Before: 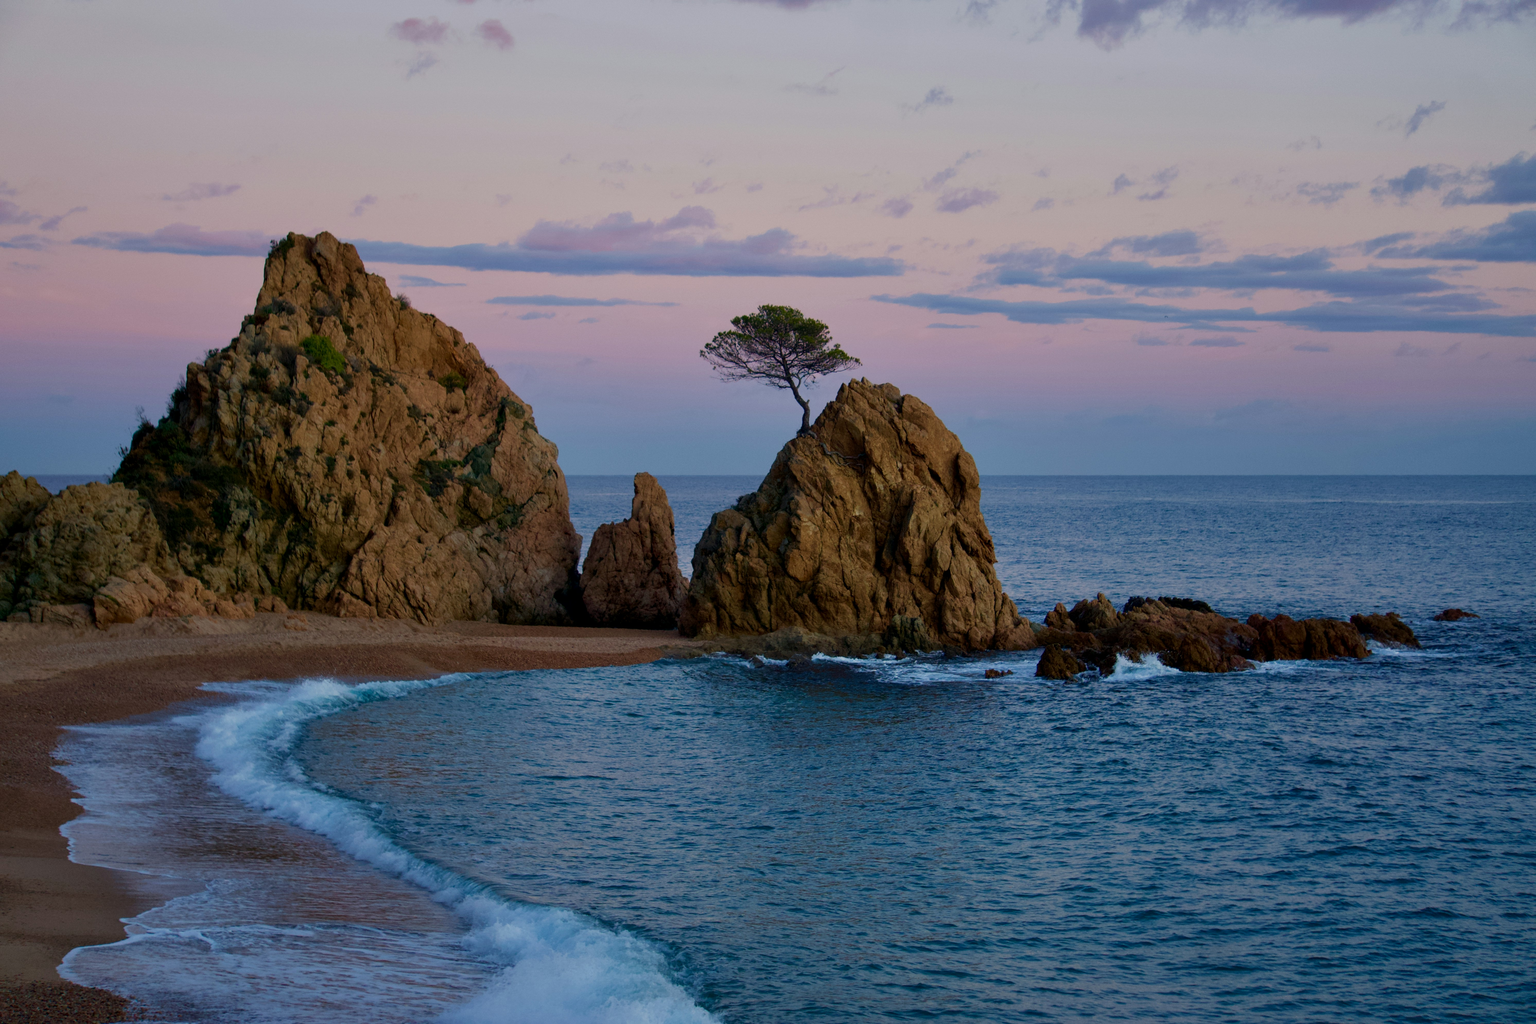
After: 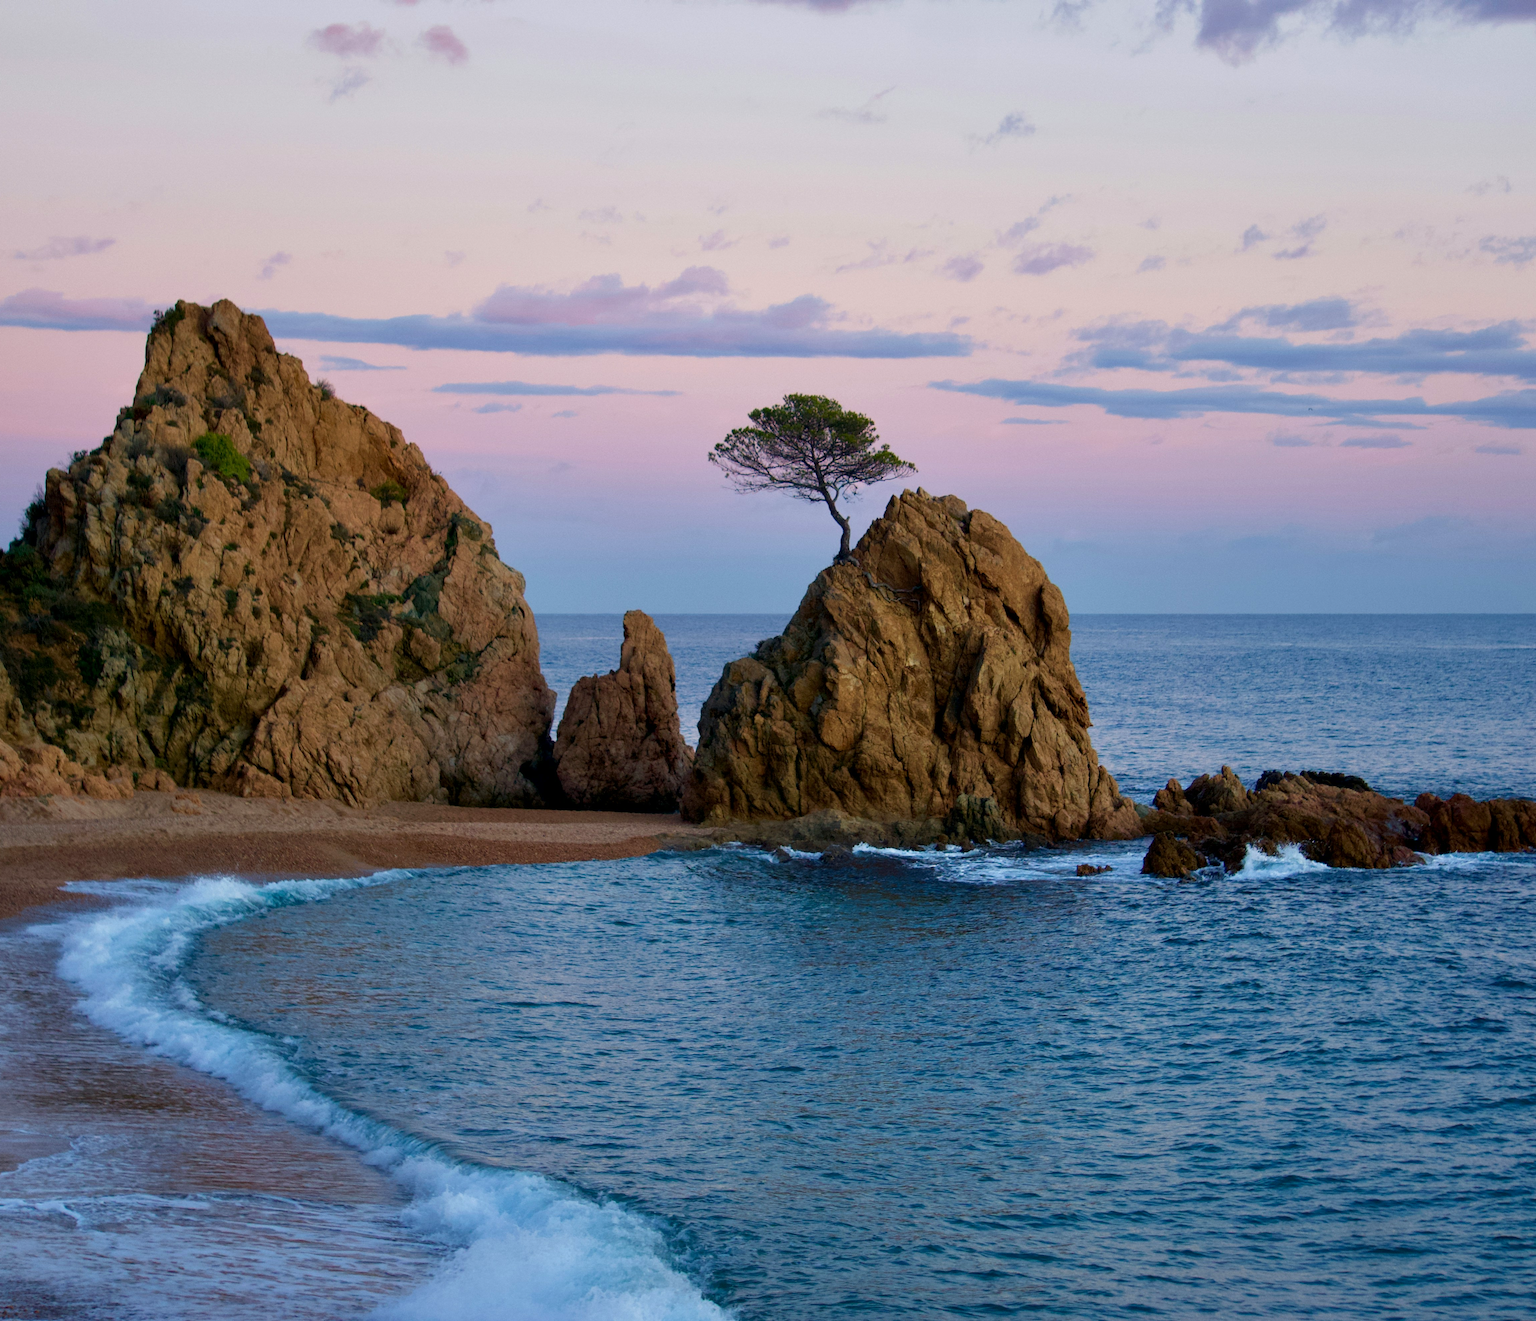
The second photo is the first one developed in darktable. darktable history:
crop: left 9.88%, right 12.664%
exposure: exposure 0.574 EV, compensate highlight preservation false
